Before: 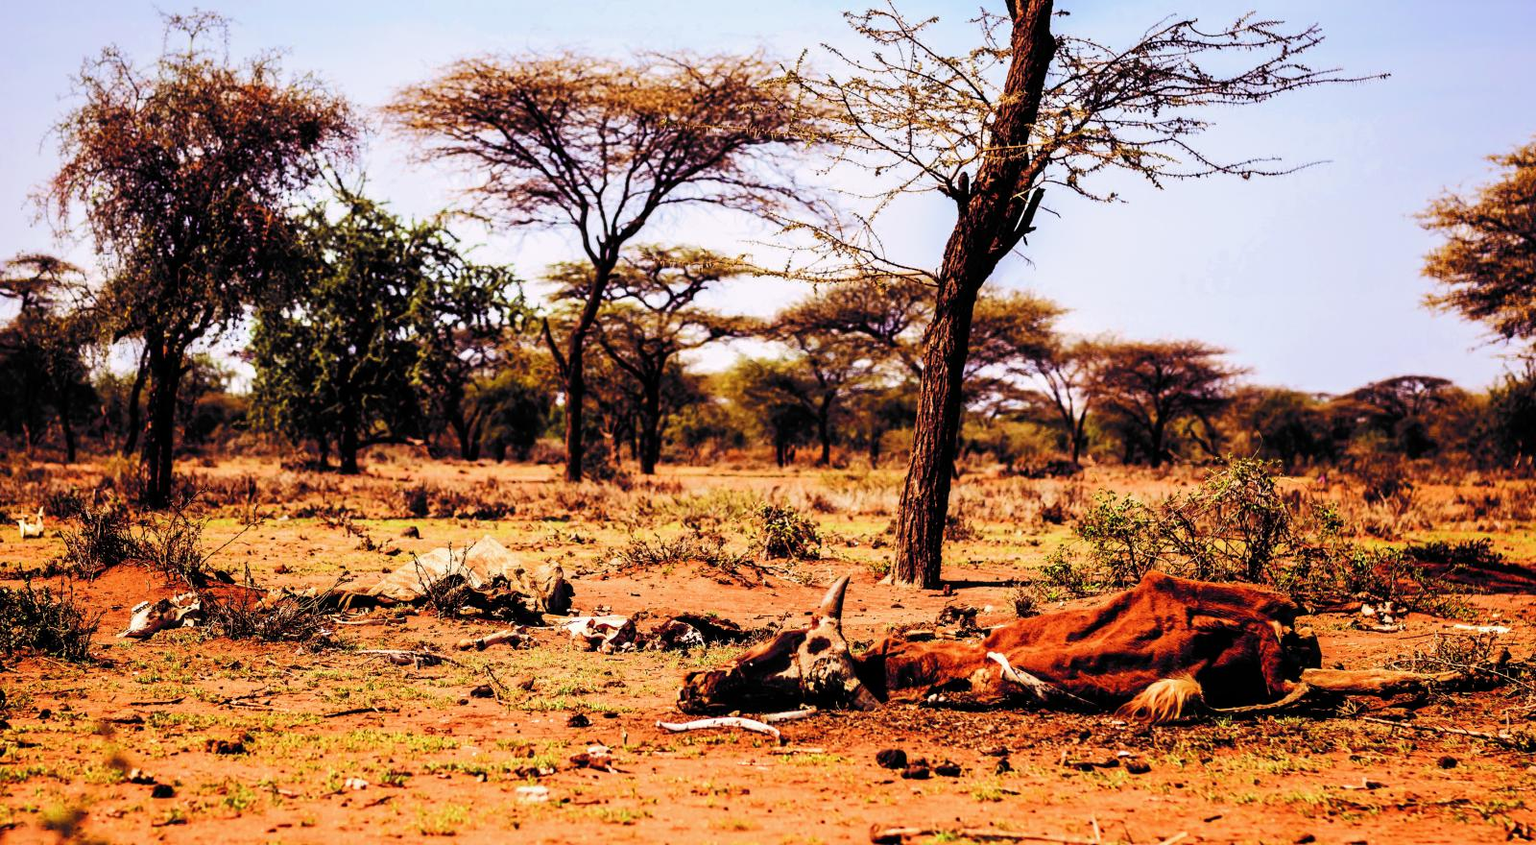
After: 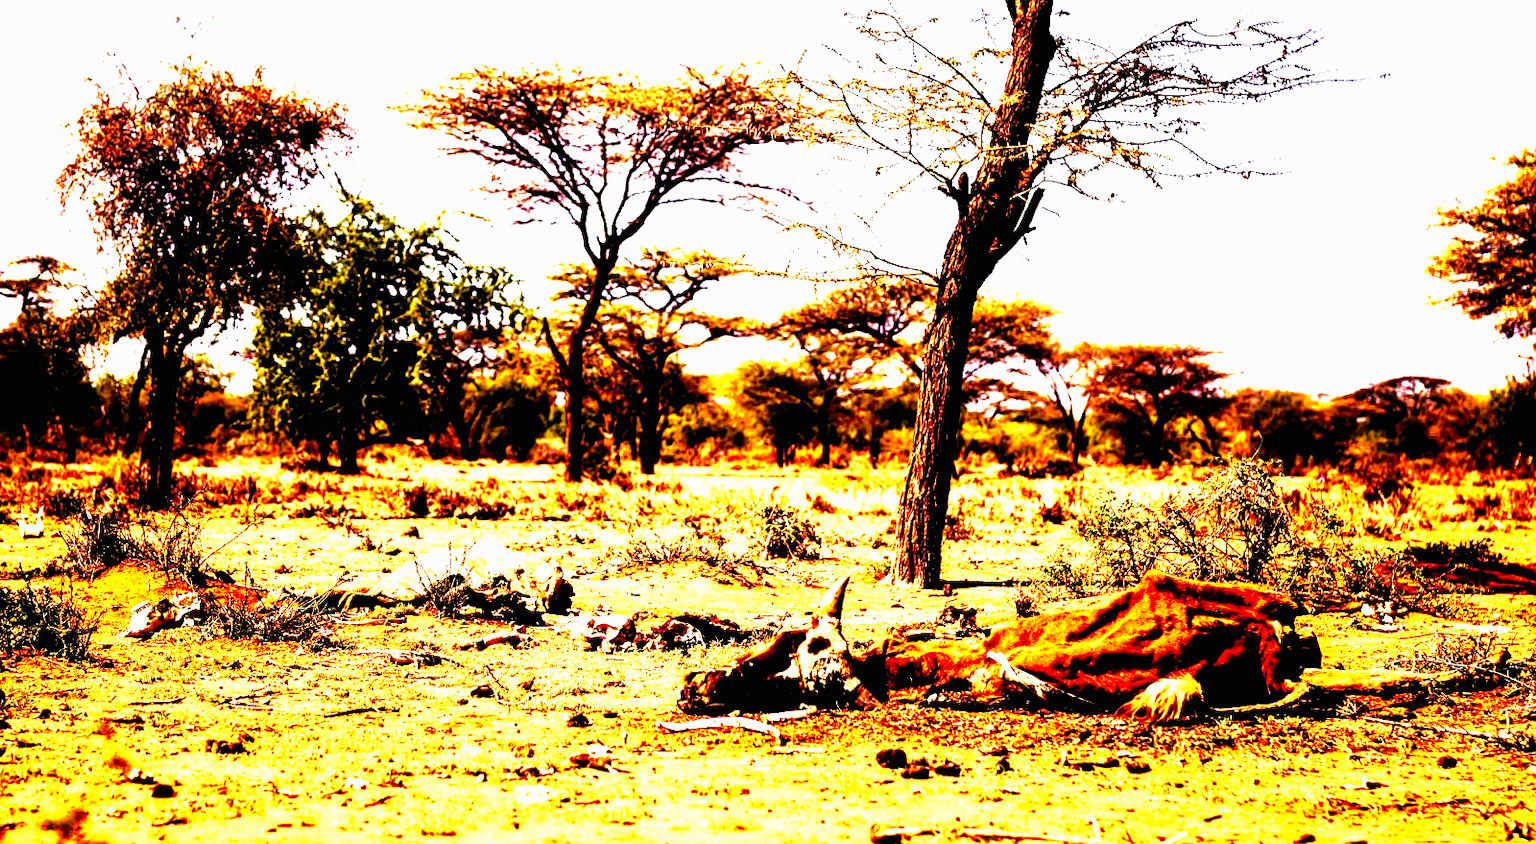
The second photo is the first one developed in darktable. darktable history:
tone curve: curves: ch0 [(0, 0) (0.003, 0.01) (0.011, 0.011) (0.025, 0.008) (0.044, 0.007) (0.069, 0.006) (0.1, 0.005) (0.136, 0.015) (0.177, 0.094) (0.224, 0.241) (0.277, 0.369) (0.335, 0.5) (0.399, 0.648) (0.468, 0.811) (0.543, 0.975) (0.623, 0.989) (0.709, 0.989) (0.801, 0.99) (0.898, 0.99) (1, 1)], preserve colors none
color balance: mode lift, gamma, gain (sRGB), lift [1.04, 1, 1, 0.97], gamma [1.01, 1, 1, 0.97], gain [0.96, 1, 1, 0.97]
